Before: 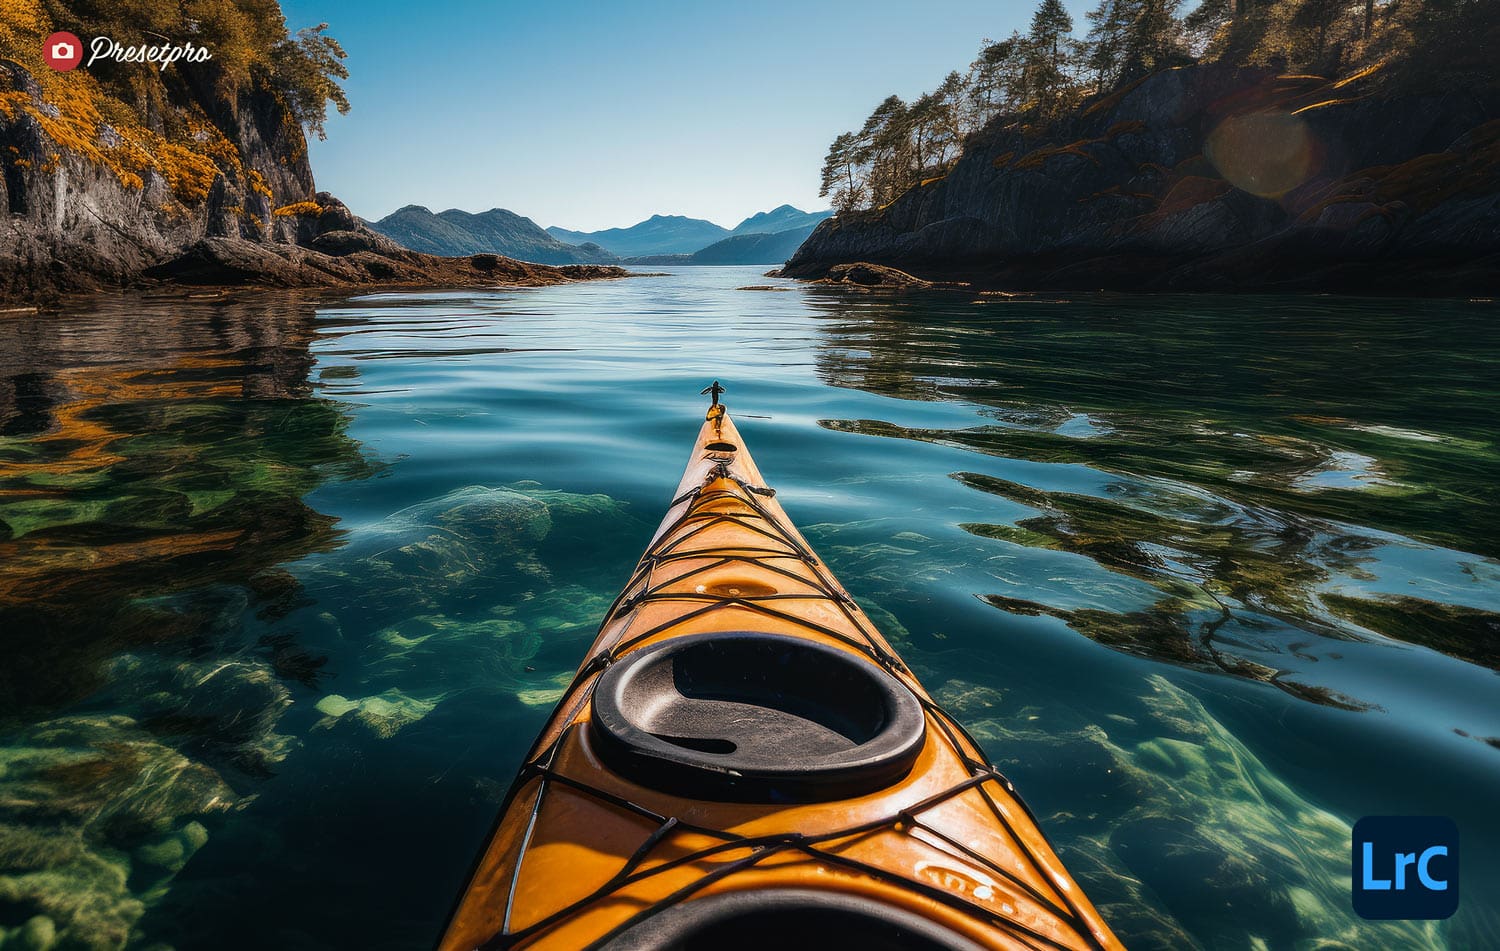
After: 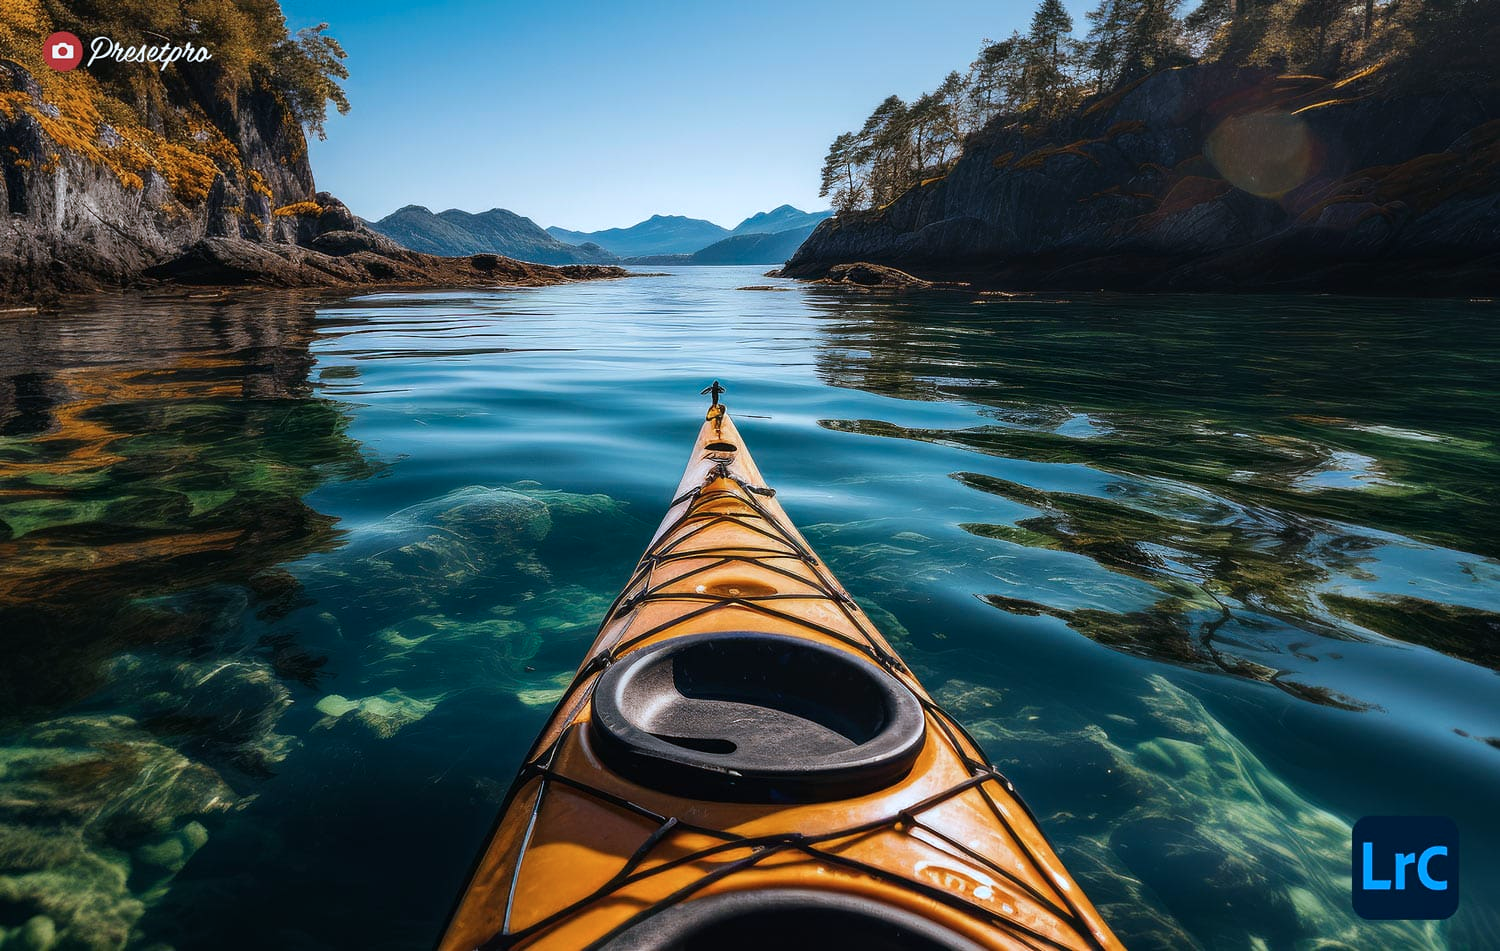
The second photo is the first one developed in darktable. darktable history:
color calibration: x 0.367, y 0.379, temperature 4395.86 K
white balance: red 1, blue 1
